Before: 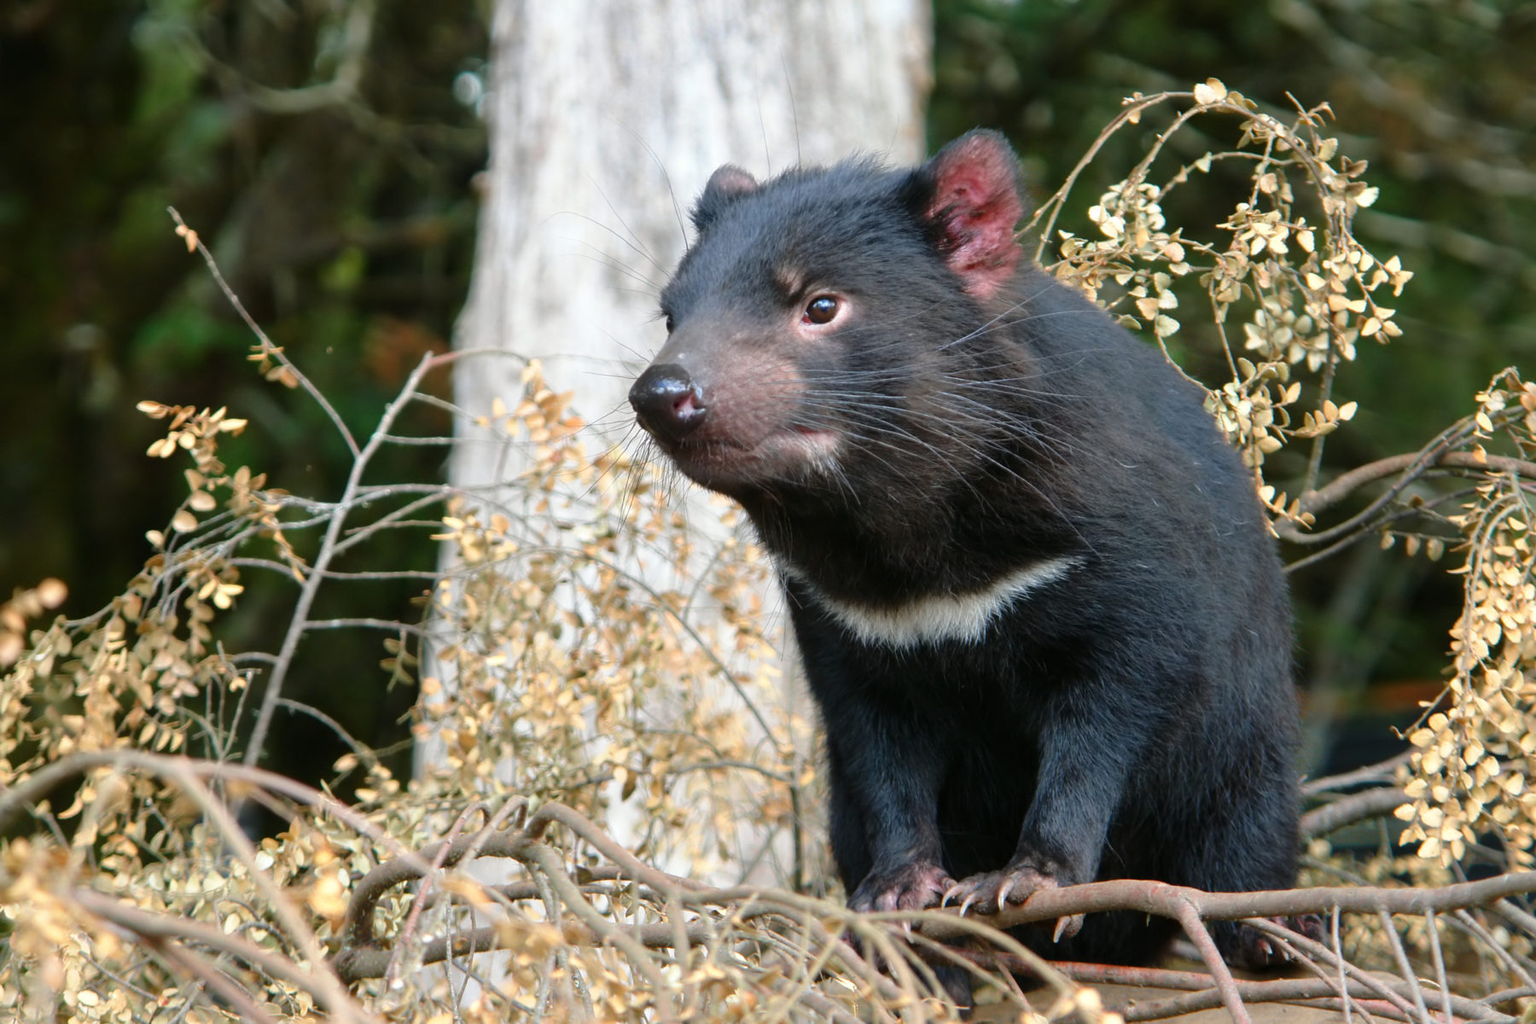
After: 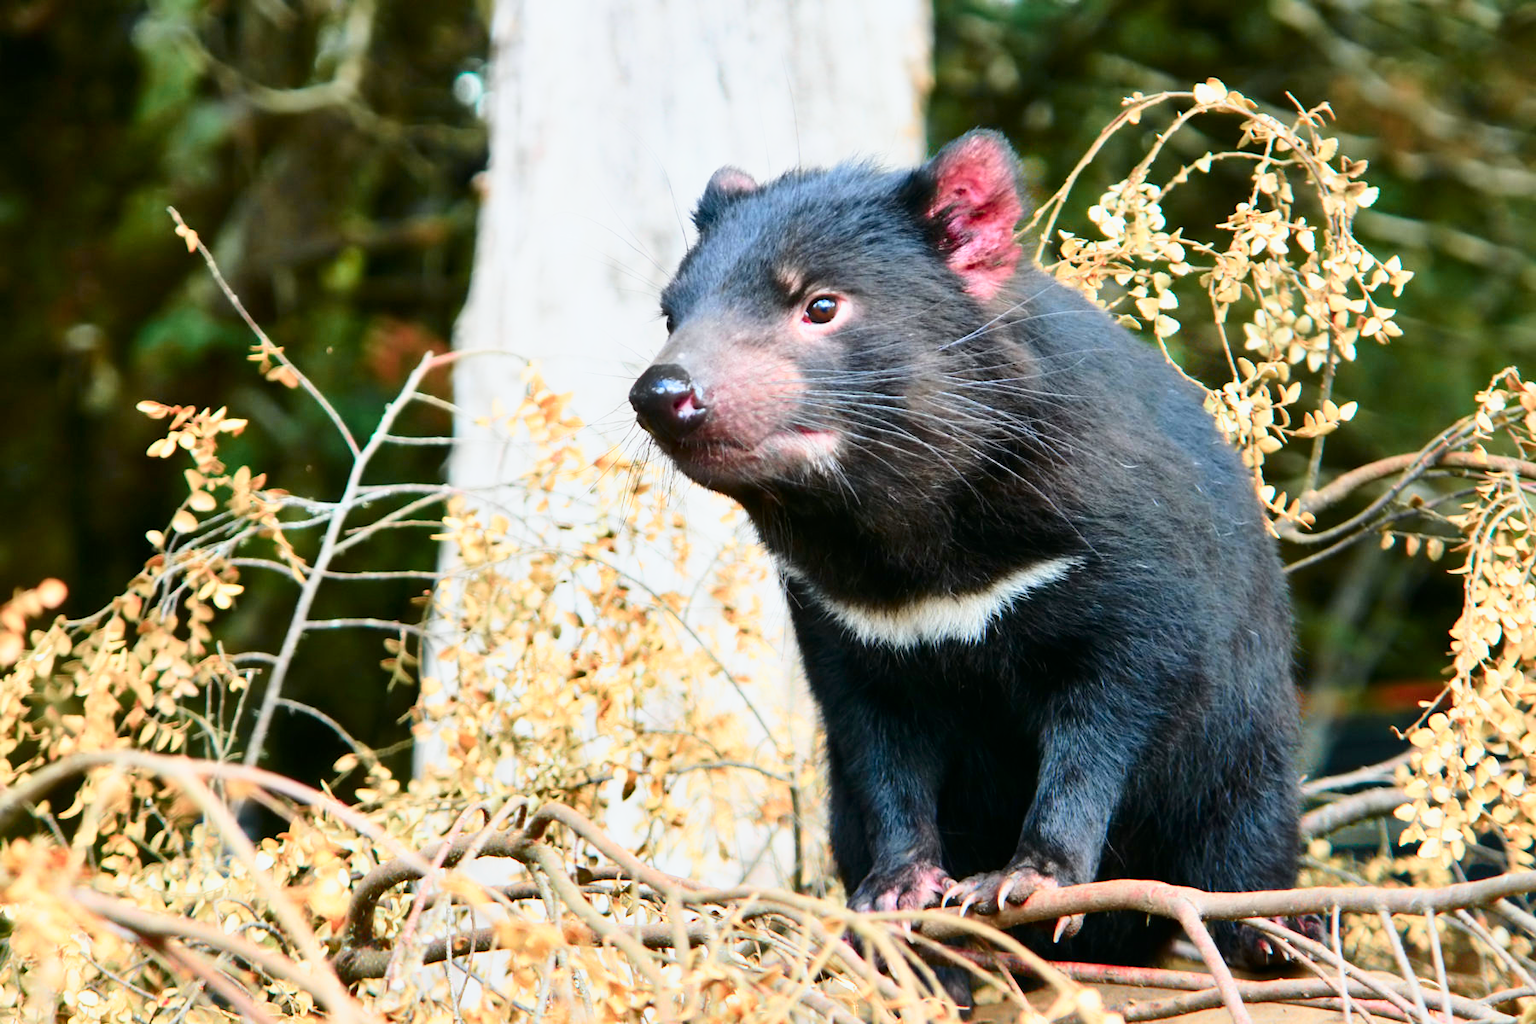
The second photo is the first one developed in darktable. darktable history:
tone curve: curves: ch0 [(0, 0) (0.051, 0.021) (0.11, 0.069) (0.249, 0.235) (0.452, 0.526) (0.596, 0.713) (0.703, 0.83) (0.851, 0.938) (1, 1)]; ch1 [(0, 0) (0.1, 0.038) (0.318, 0.221) (0.413, 0.325) (0.443, 0.412) (0.483, 0.474) (0.503, 0.501) (0.516, 0.517) (0.548, 0.568) (0.569, 0.599) (0.594, 0.634) (0.666, 0.701) (1, 1)]; ch2 [(0, 0) (0.453, 0.435) (0.479, 0.476) (0.504, 0.5) (0.529, 0.537) (0.556, 0.583) (0.584, 0.618) (0.824, 0.815) (1, 1)], color space Lab, independent channels, preserve colors none
shadows and highlights: shadows 25, highlights -48, soften with gaussian
base curve: curves: ch0 [(0, 0) (0.088, 0.125) (0.176, 0.251) (0.354, 0.501) (0.613, 0.749) (1, 0.877)], preserve colors none
color zones: curves: ch1 [(0.309, 0.524) (0.41, 0.329) (0.508, 0.509)]; ch2 [(0.25, 0.457) (0.75, 0.5)]
